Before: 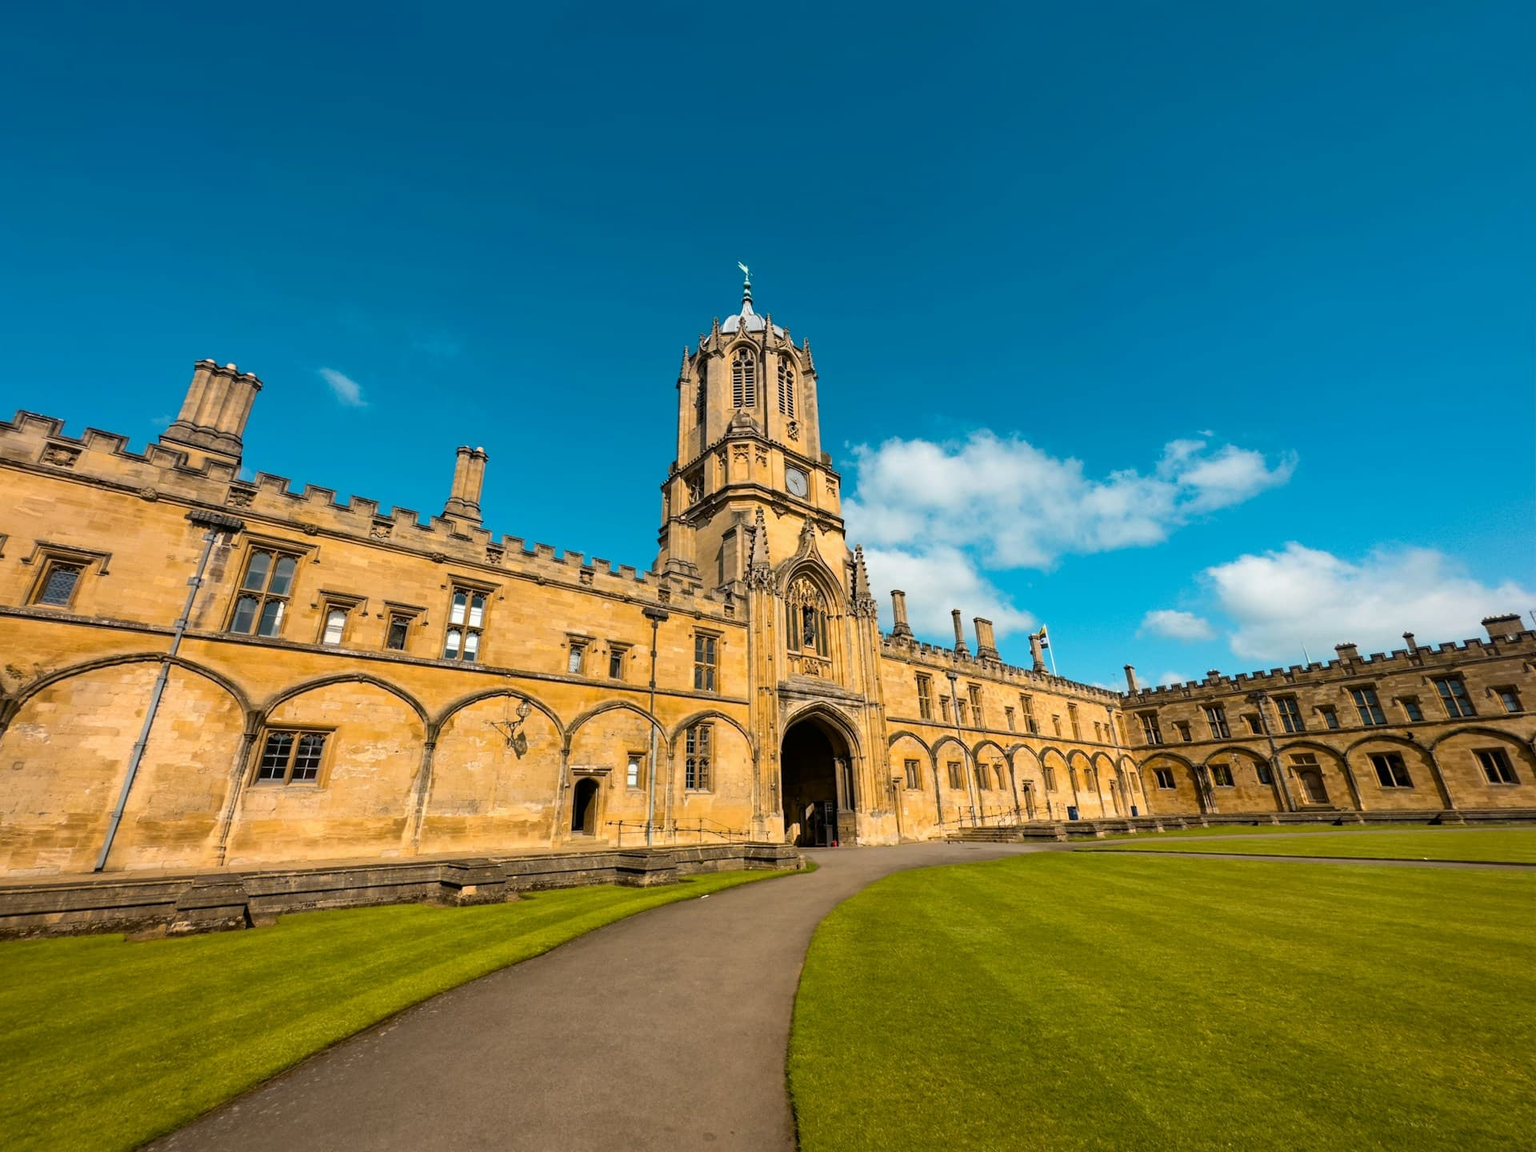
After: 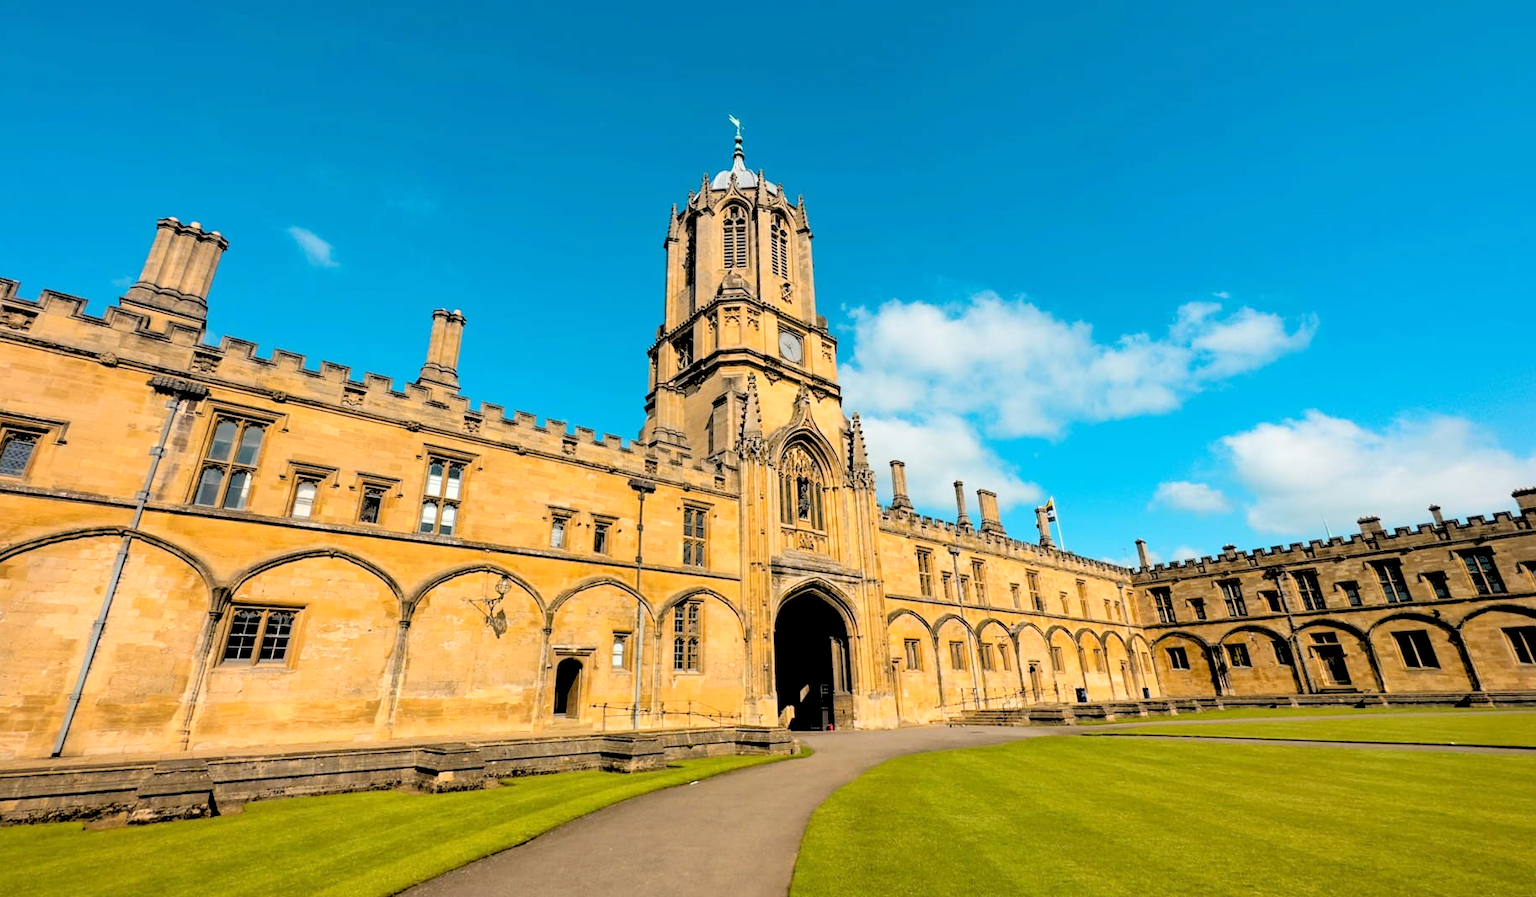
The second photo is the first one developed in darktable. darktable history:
crop and rotate: left 2.991%, top 13.302%, right 1.981%, bottom 12.636%
rgb levels: levels [[0.027, 0.429, 0.996], [0, 0.5, 1], [0, 0.5, 1]]
